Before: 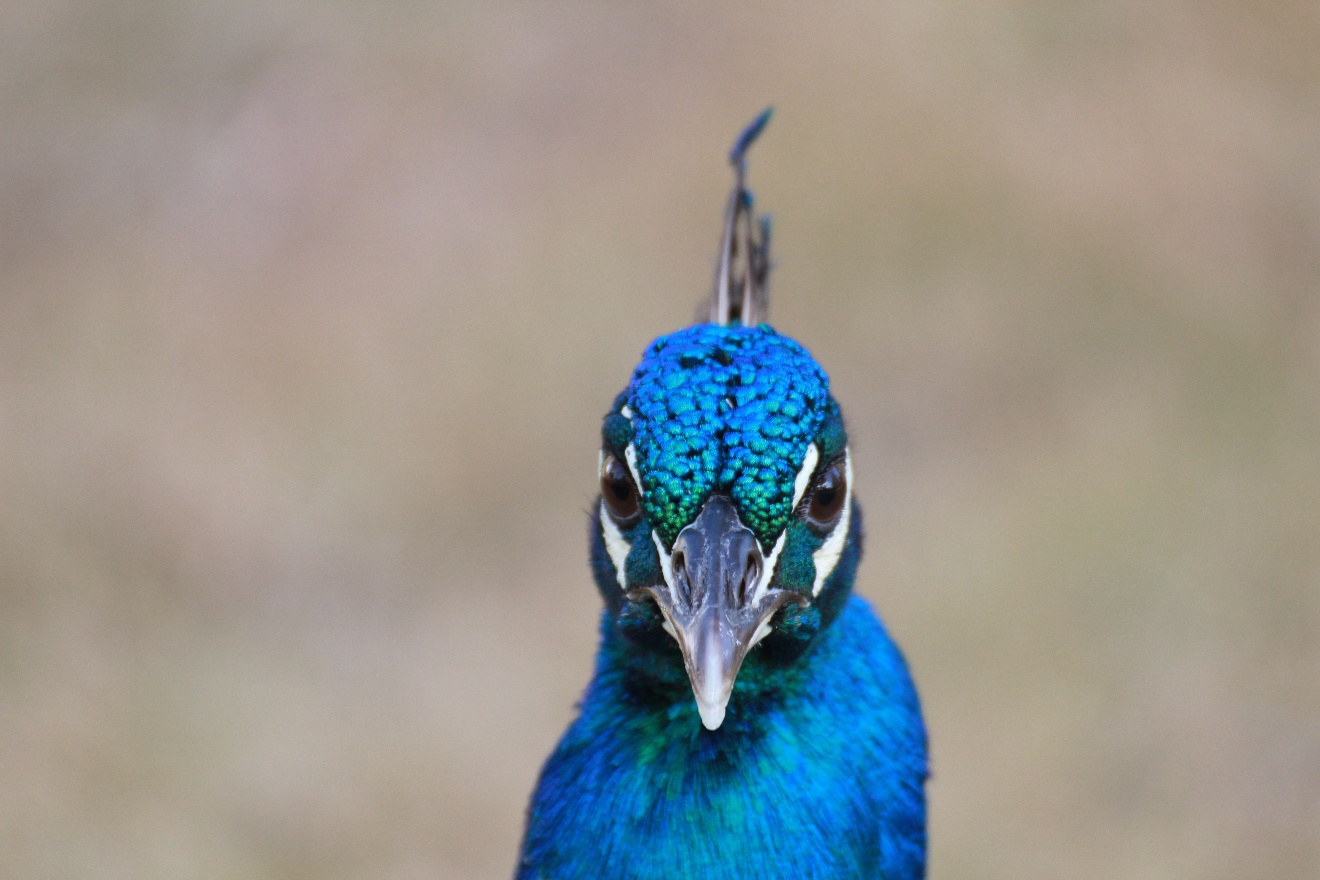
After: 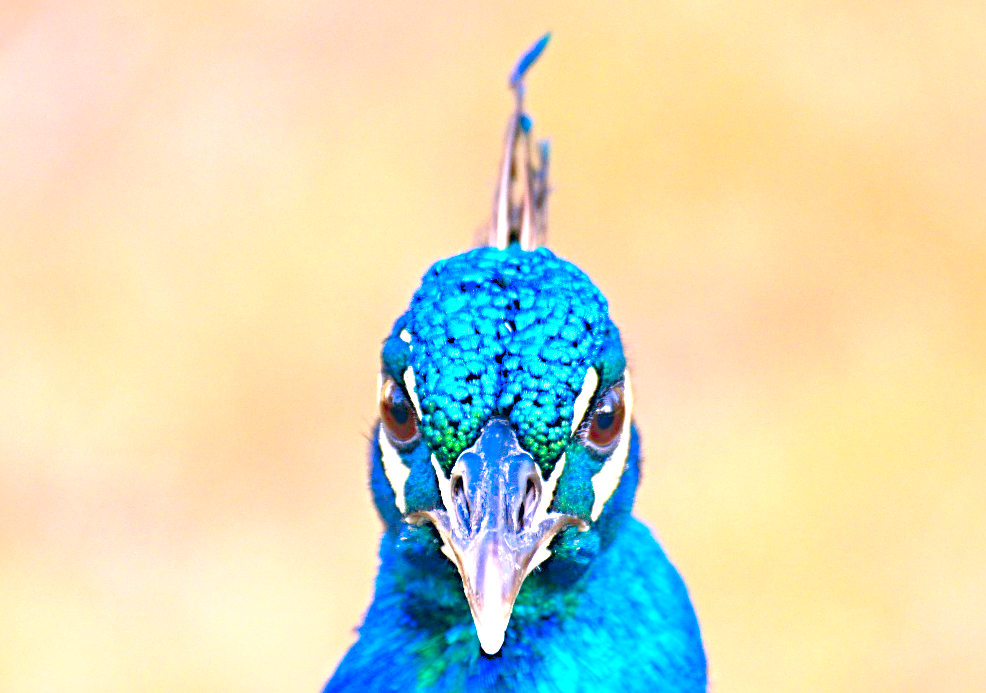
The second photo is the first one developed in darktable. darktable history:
crop: left 16.807%, top 8.681%, right 8.428%, bottom 12.564%
color balance rgb: shadows lift › hue 86.52°, highlights gain › chroma 0.209%, highlights gain › hue 330.35°, perceptual saturation grading › global saturation 34.706%, perceptual saturation grading › highlights -29.965%, perceptual saturation grading › shadows 36.21%, perceptual brilliance grading › global brilliance 21.844%, perceptual brilliance grading › shadows -35.095%, global vibrance 20%
sharpen: radius 4.884
exposure: black level correction -0.001, exposure 0.08 EV, compensate highlight preservation false
levels: levels [0.008, 0.318, 0.836]
contrast brightness saturation: saturation 0.134
color correction: highlights a* 10.37, highlights b* 14.51, shadows a* -9.56, shadows b* -14.96
